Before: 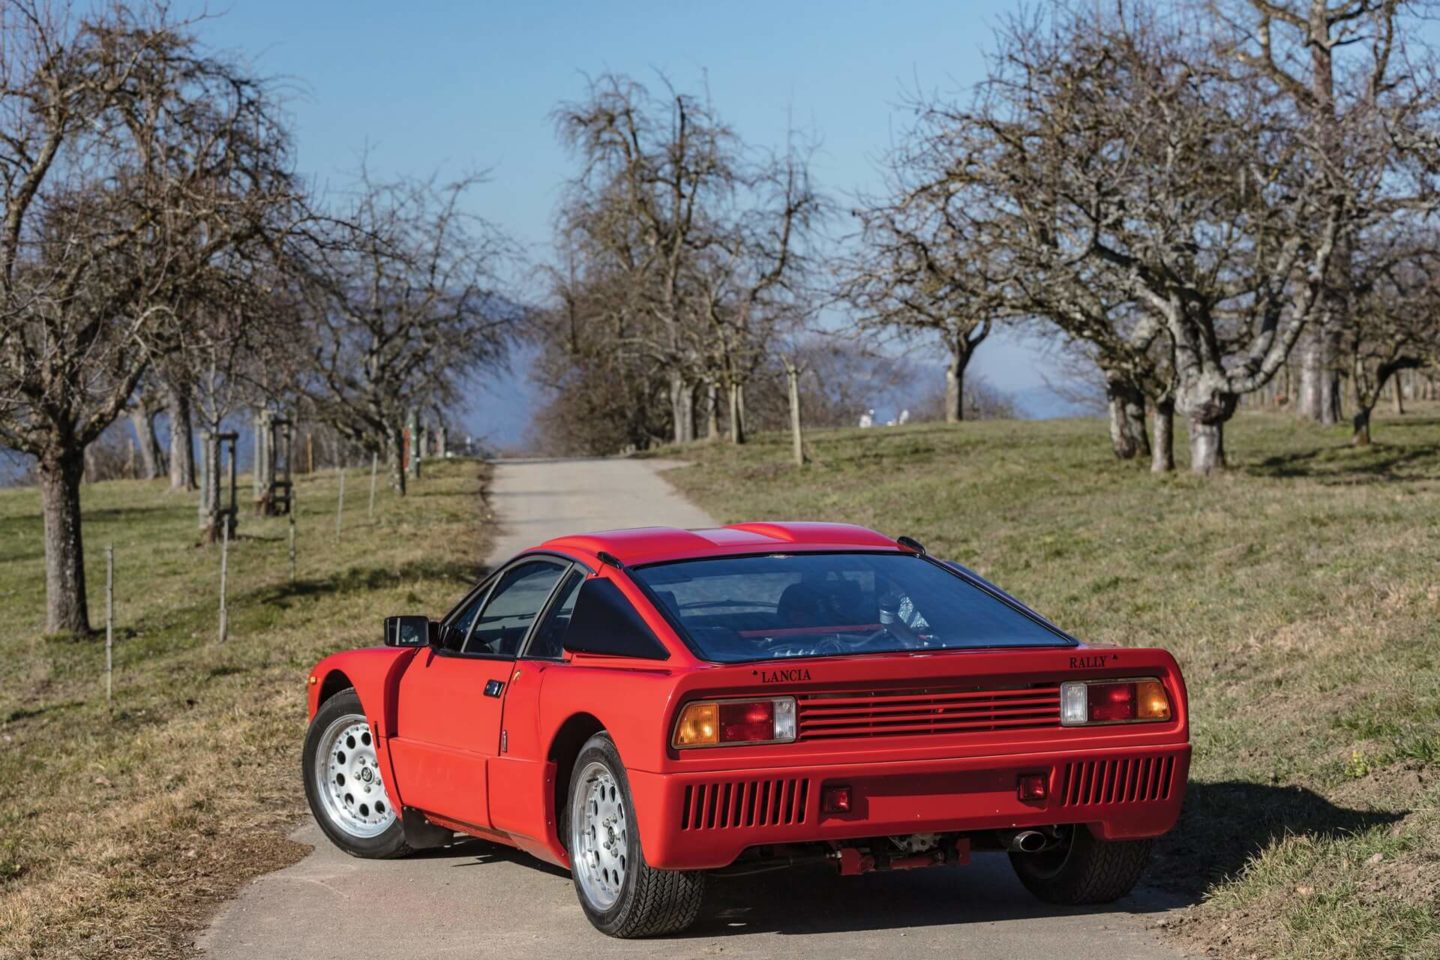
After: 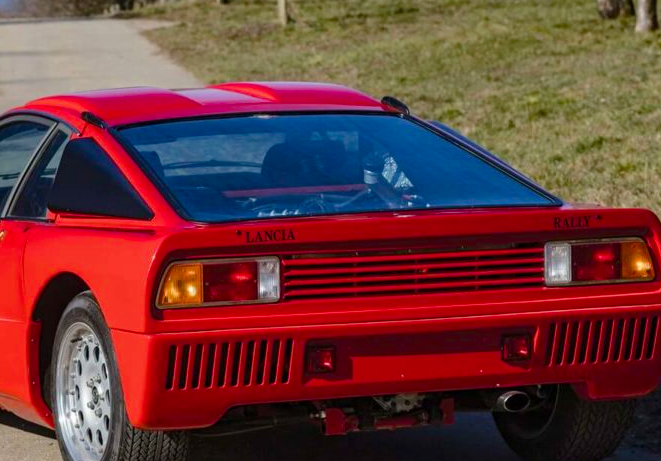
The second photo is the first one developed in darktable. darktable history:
crop: left 35.883%, top 45.93%, right 18.164%, bottom 6.02%
color balance rgb: perceptual saturation grading › global saturation 20.673%, perceptual saturation grading › highlights -19.714%, perceptual saturation grading › shadows 29.43%, global vibrance 20%
